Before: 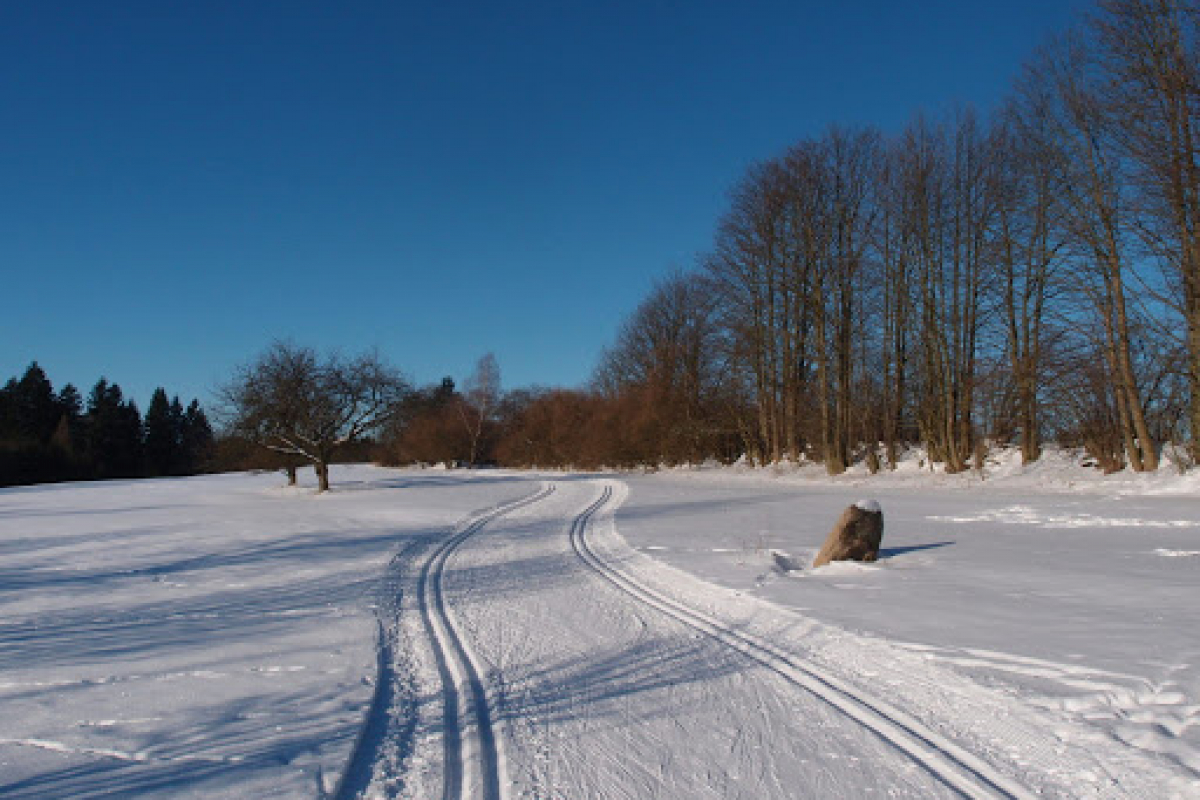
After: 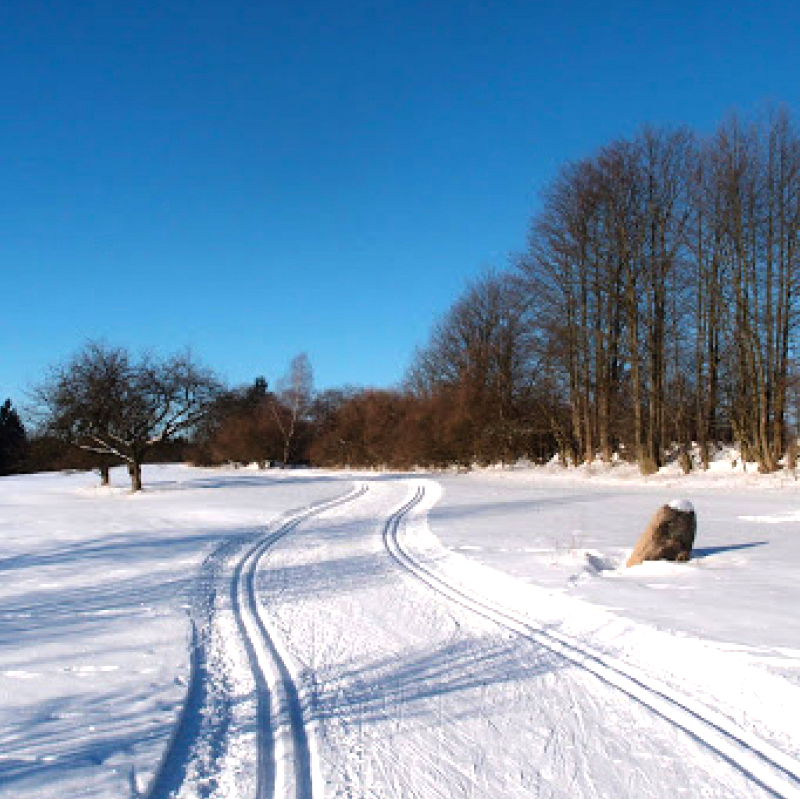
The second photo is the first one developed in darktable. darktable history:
tone equalizer: -8 EV -1.09 EV, -7 EV -0.977 EV, -6 EV -0.903 EV, -5 EV -0.611 EV, -3 EV 0.571 EV, -2 EV 0.875 EV, -1 EV 0.989 EV, +0 EV 1.05 EV
crop and rotate: left 15.594%, right 17.708%
contrast brightness saturation: contrast 0.045, saturation 0.072
